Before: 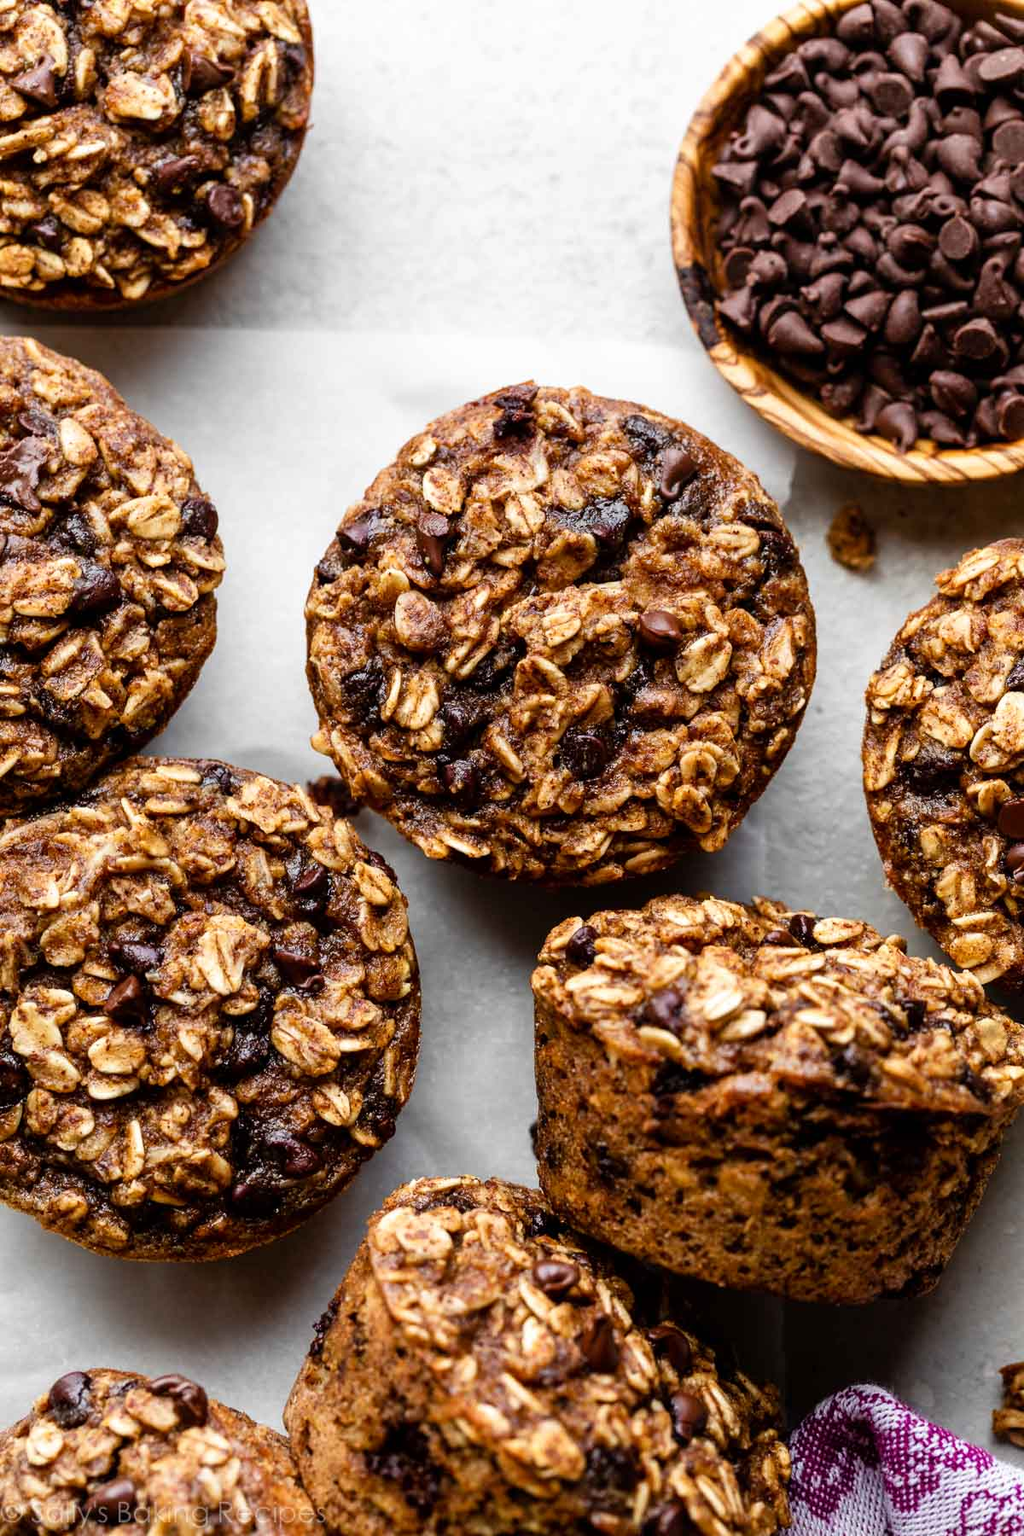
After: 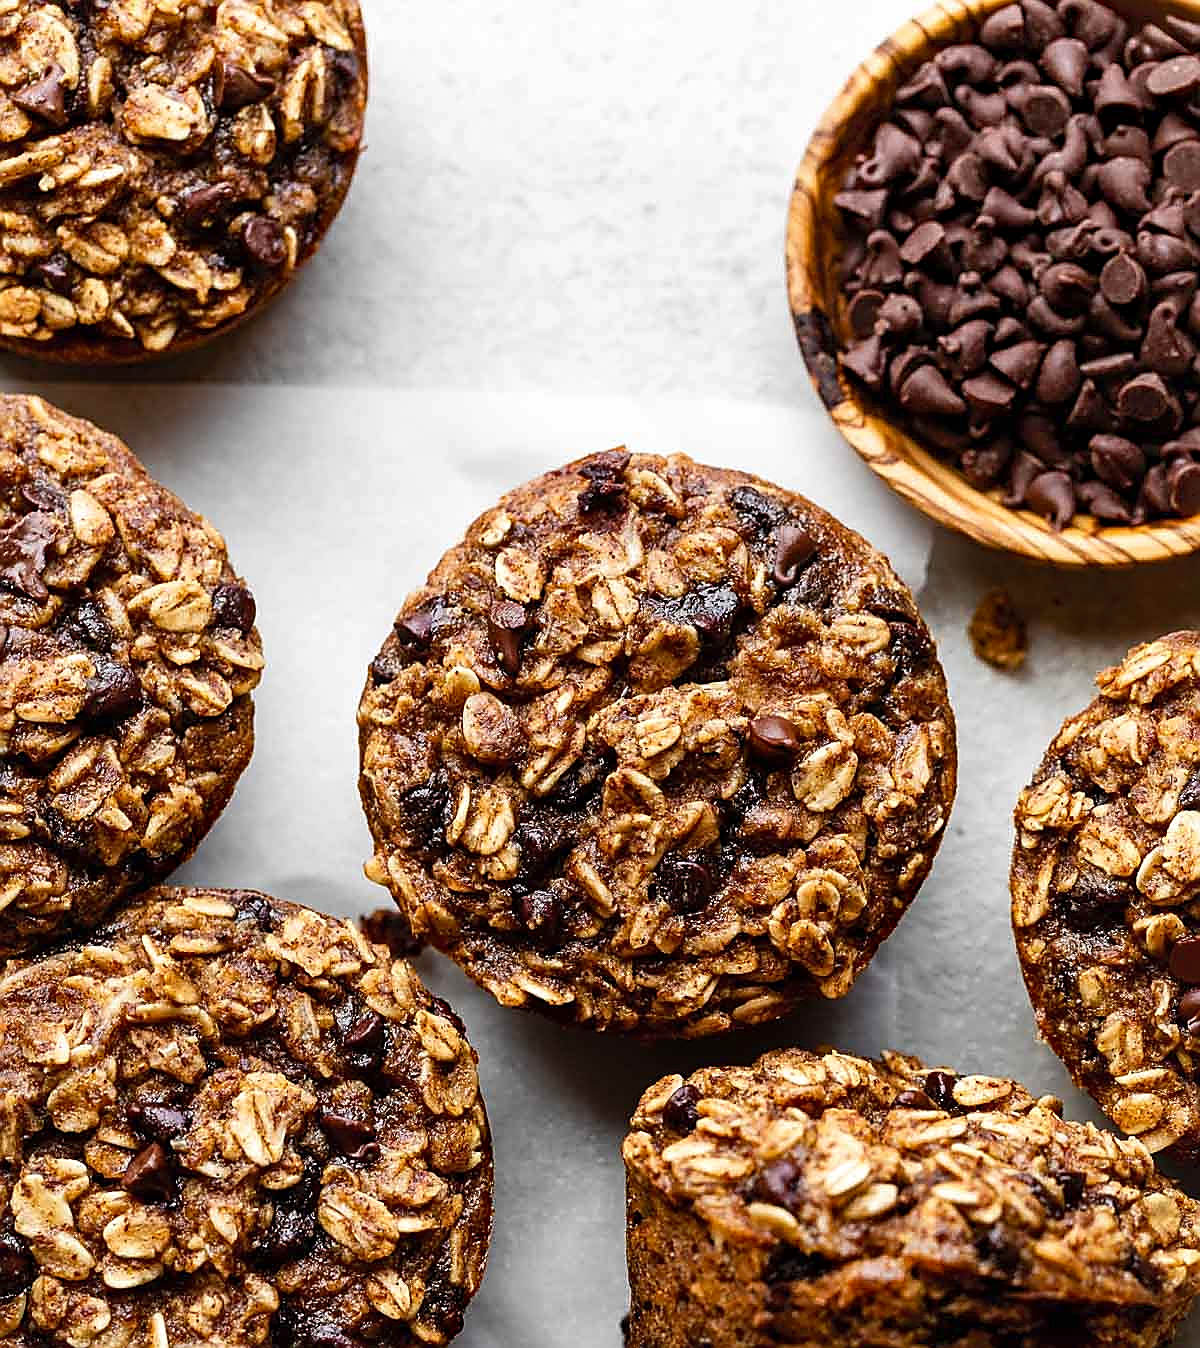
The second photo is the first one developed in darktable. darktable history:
haze removal: compatibility mode true, adaptive false
shadows and highlights: shadows 62.66, white point adjustment 0.37, highlights -34.44, compress 83.82%
crop: bottom 24.967%
sharpen: radius 1.4, amount 1.25, threshold 0.7
